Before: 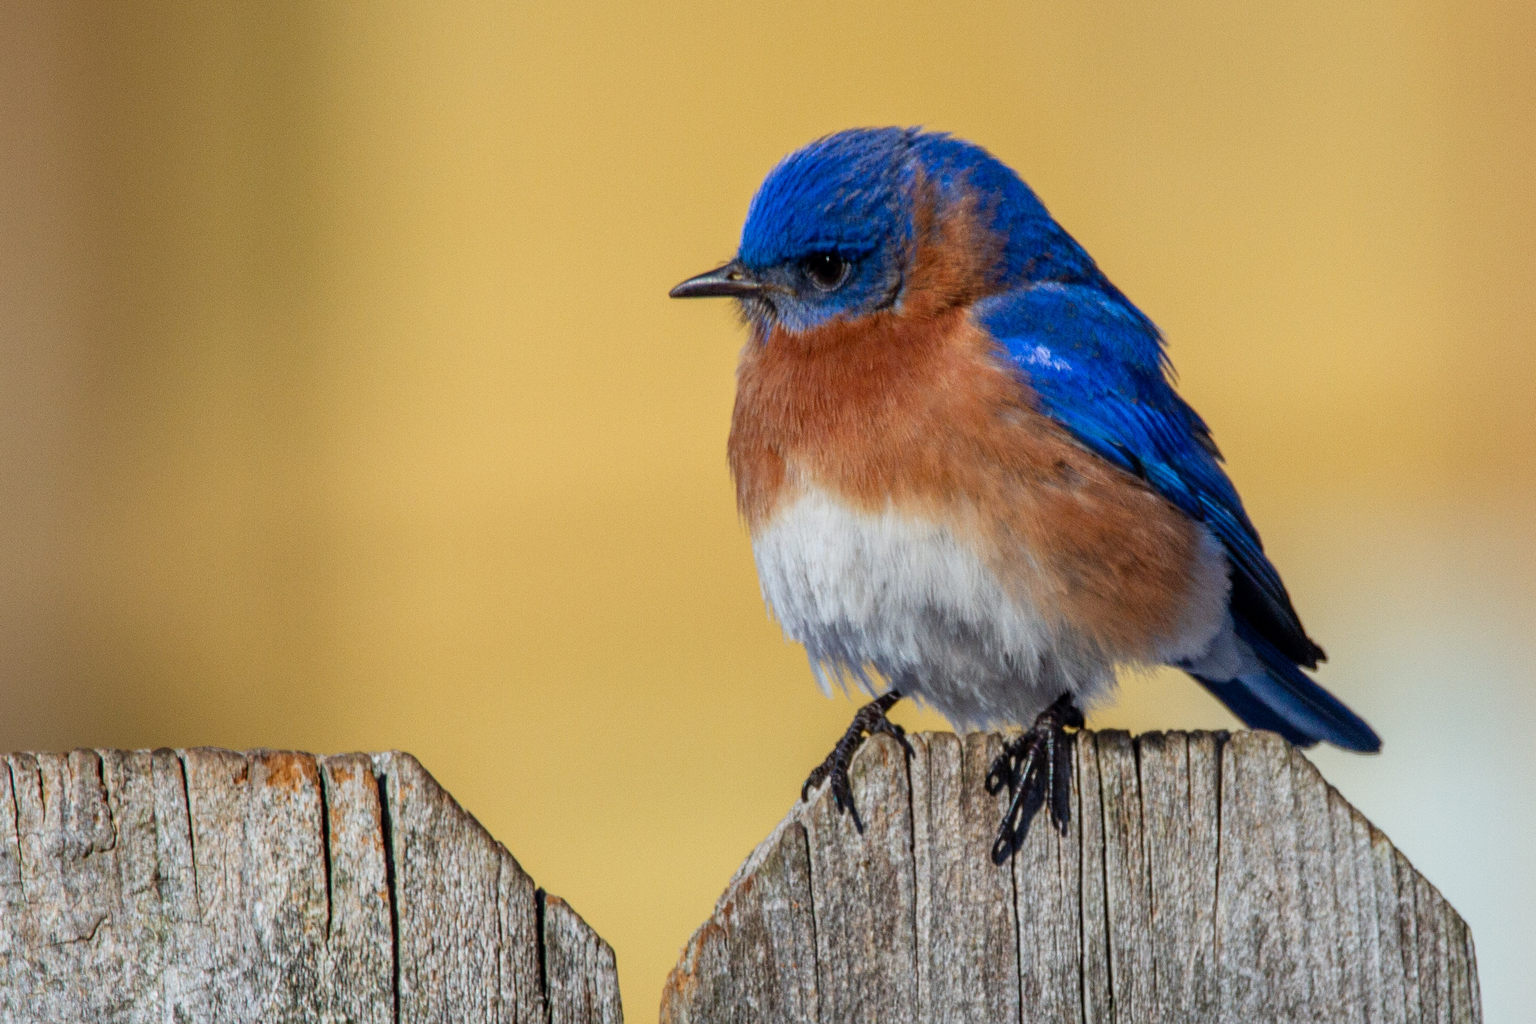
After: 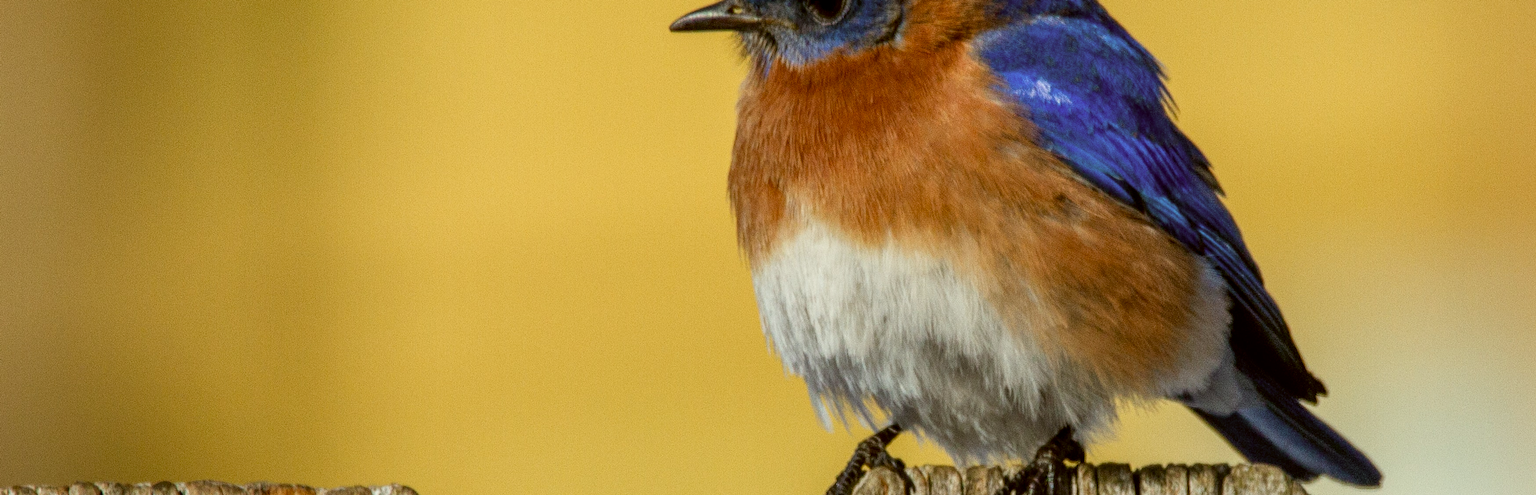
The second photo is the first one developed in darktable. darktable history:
crop and rotate: top 26.056%, bottom 25.543%
color correction: highlights a* -1.43, highlights b* 10.12, shadows a* 0.395, shadows b* 19.35
local contrast: highlights 100%, shadows 100%, detail 120%, midtone range 0.2
